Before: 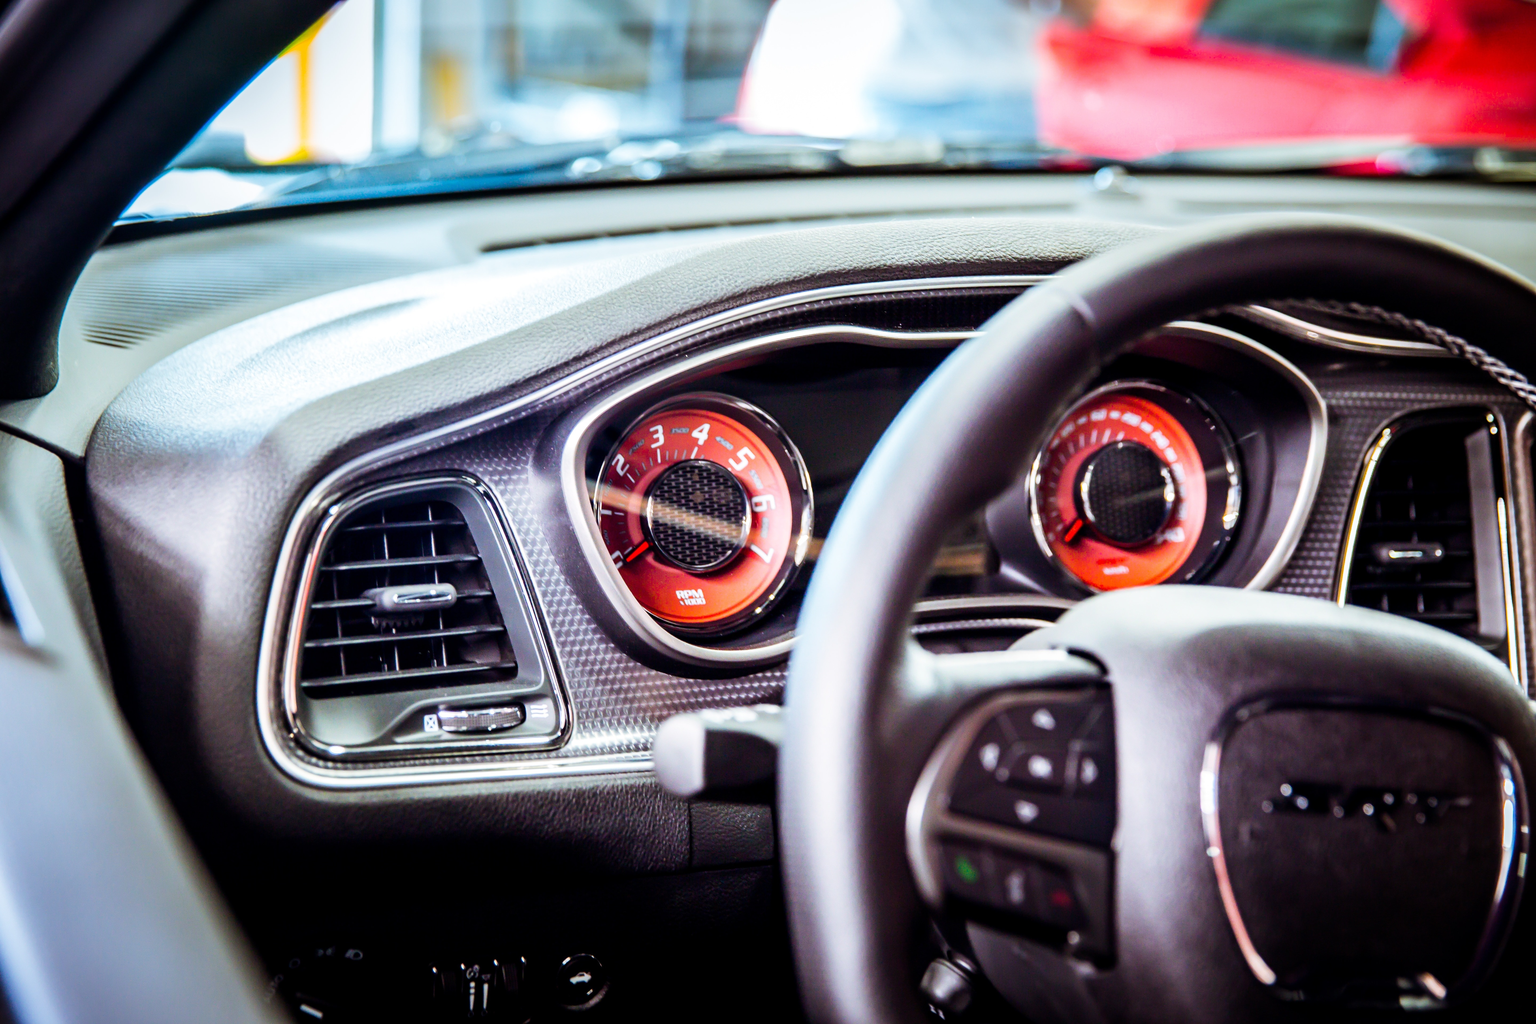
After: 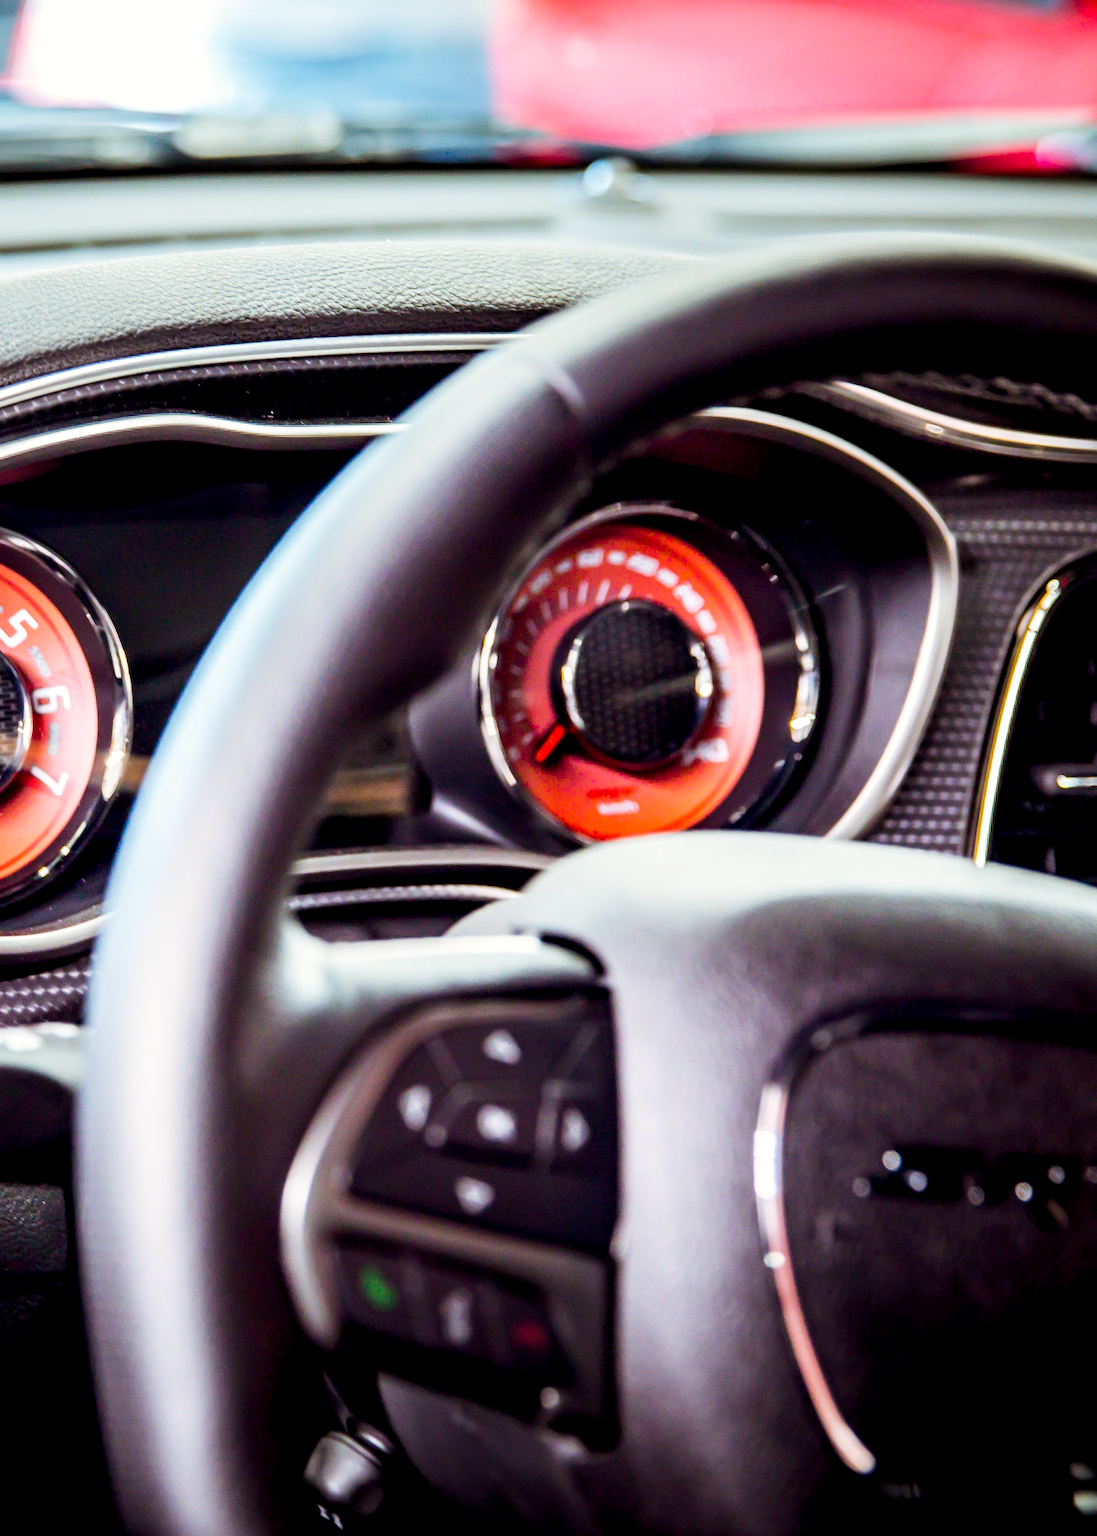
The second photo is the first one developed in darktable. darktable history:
exposure: black level correction 0.004, exposure 0.014 EV, compensate highlight preservation false
tone equalizer: on, module defaults
white balance: red 1.009, blue 0.985
crop: left 47.628%, top 6.643%, right 7.874%
